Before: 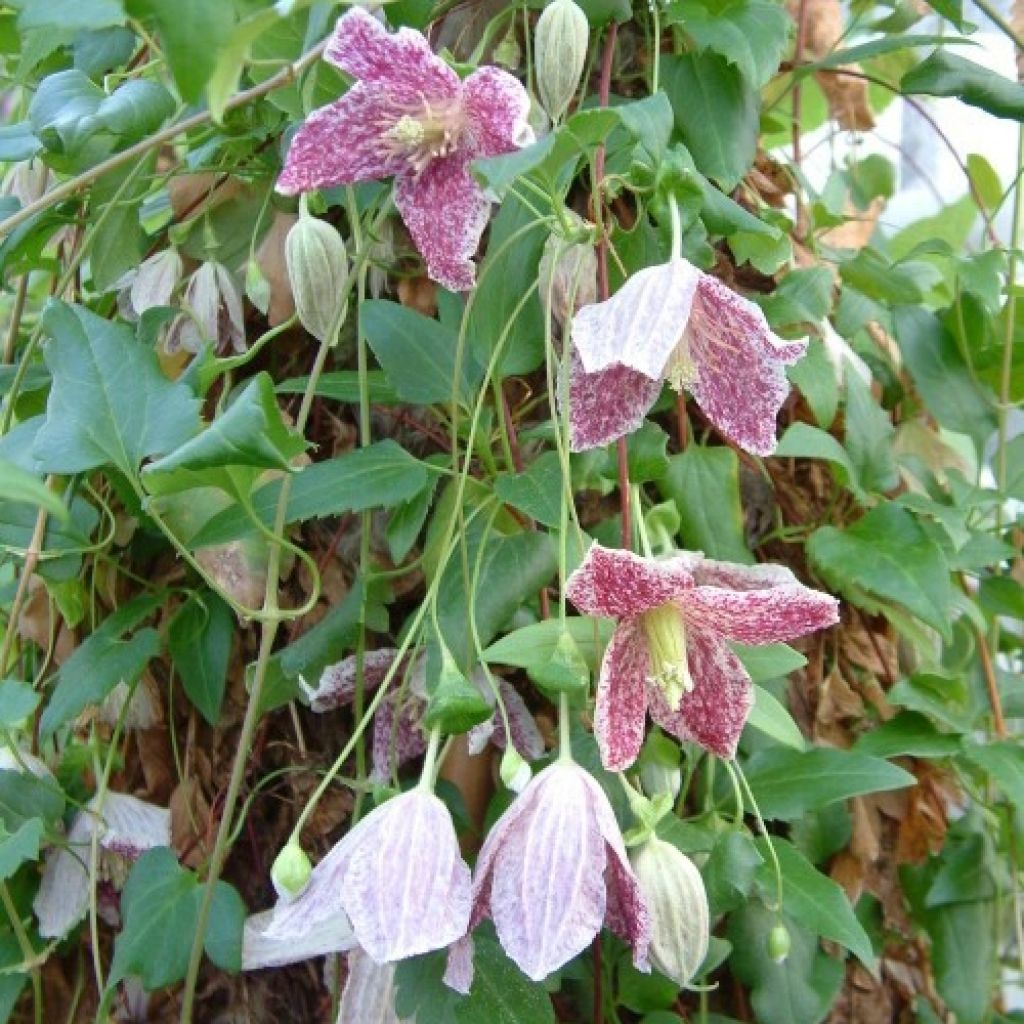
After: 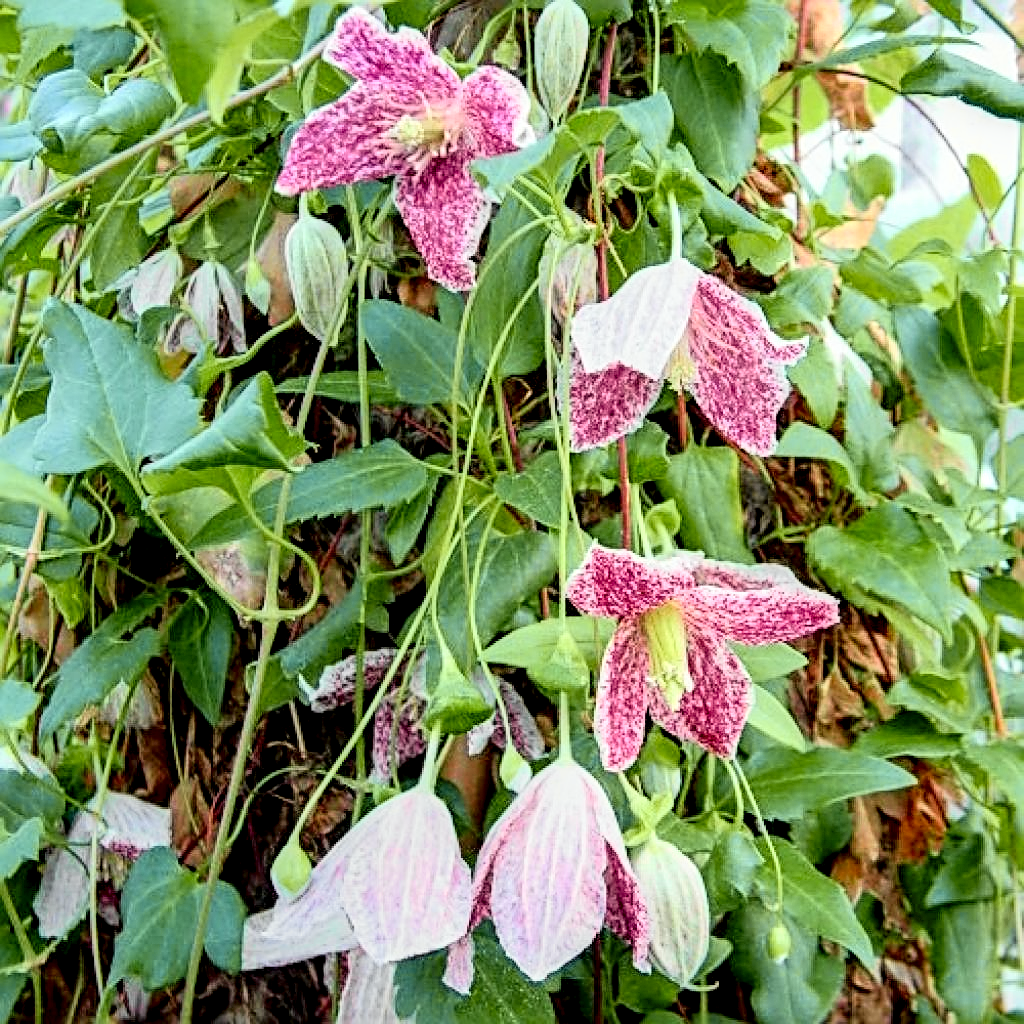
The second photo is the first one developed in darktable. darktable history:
local contrast: highlights 60%, shadows 61%, detail 160%
tone equalizer: edges refinement/feathering 500, mask exposure compensation -1.57 EV, preserve details no
filmic rgb: black relative exposure -7.65 EV, white relative exposure 4.56 EV, hardness 3.61, color science v6 (2022), iterations of high-quality reconstruction 0
sharpen: radius 2.831, amount 0.714
tone curve: curves: ch0 [(0, 0.012) (0.144, 0.137) (0.326, 0.386) (0.489, 0.573) (0.656, 0.763) (0.849, 0.902) (1, 0.974)]; ch1 [(0, 0) (0.366, 0.367) (0.475, 0.453) (0.494, 0.493) (0.504, 0.497) (0.544, 0.579) (0.562, 0.619) (0.622, 0.694) (1, 1)]; ch2 [(0, 0) (0.333, 0.346) (0.375, 0.375) (0.424, 0.43) (0.476, 0.492) (0.502, 0.503) (0.533, 0.541) (0.572, 0.615) (0.605, 0.656) (0.641, 0.709) (1, 1)], color space Lab, independent channels, preserve colors none
